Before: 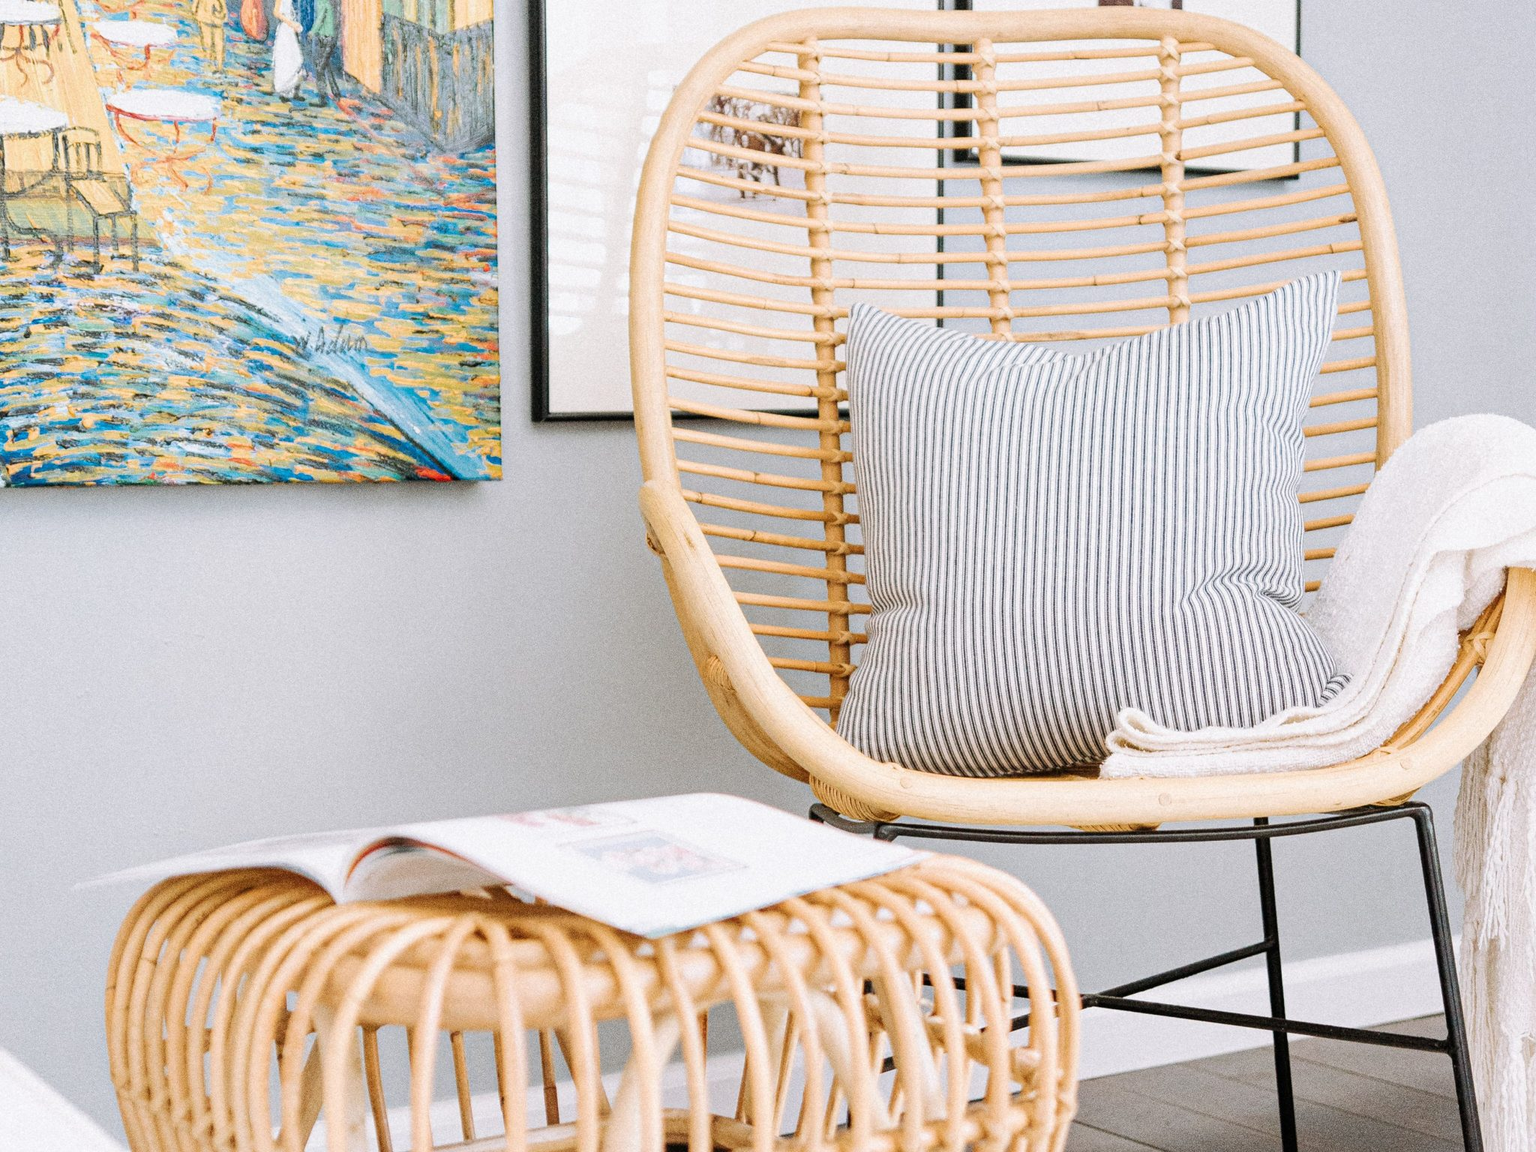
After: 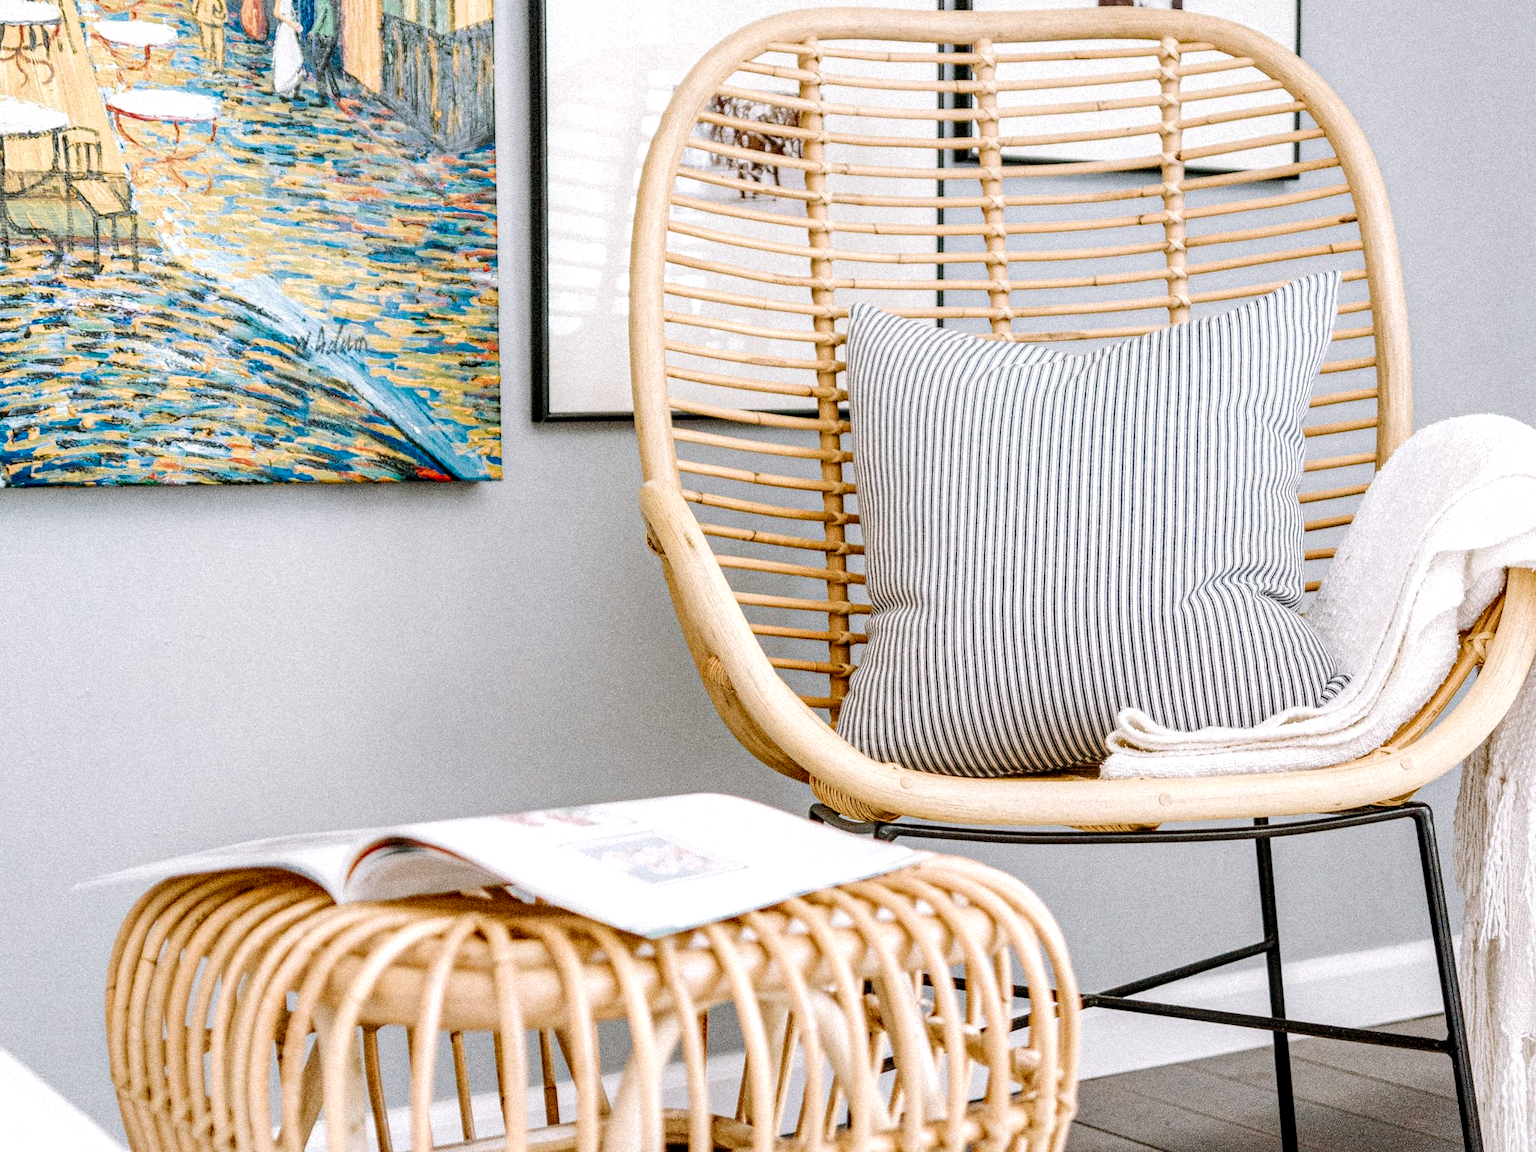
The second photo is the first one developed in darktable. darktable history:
local contrast: detail 160%
color balance rgb: perceptual saturation grading › global saturation 20%, perceptual saturation grading › highlights -25%, perceptual saturation grading › shadows 25%
